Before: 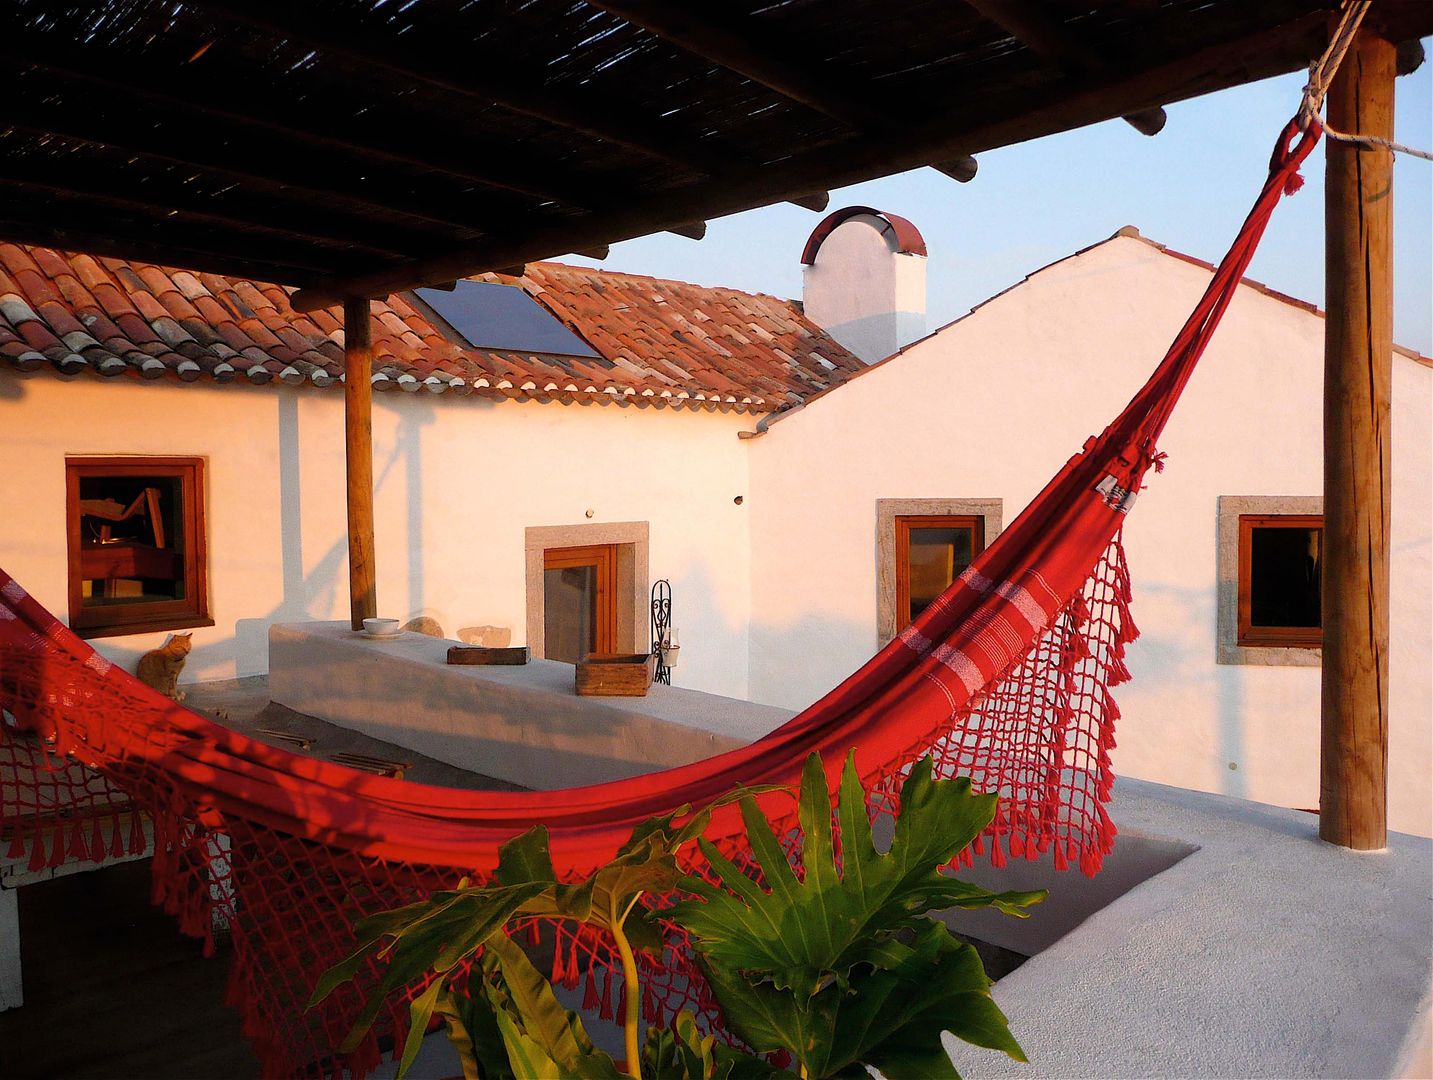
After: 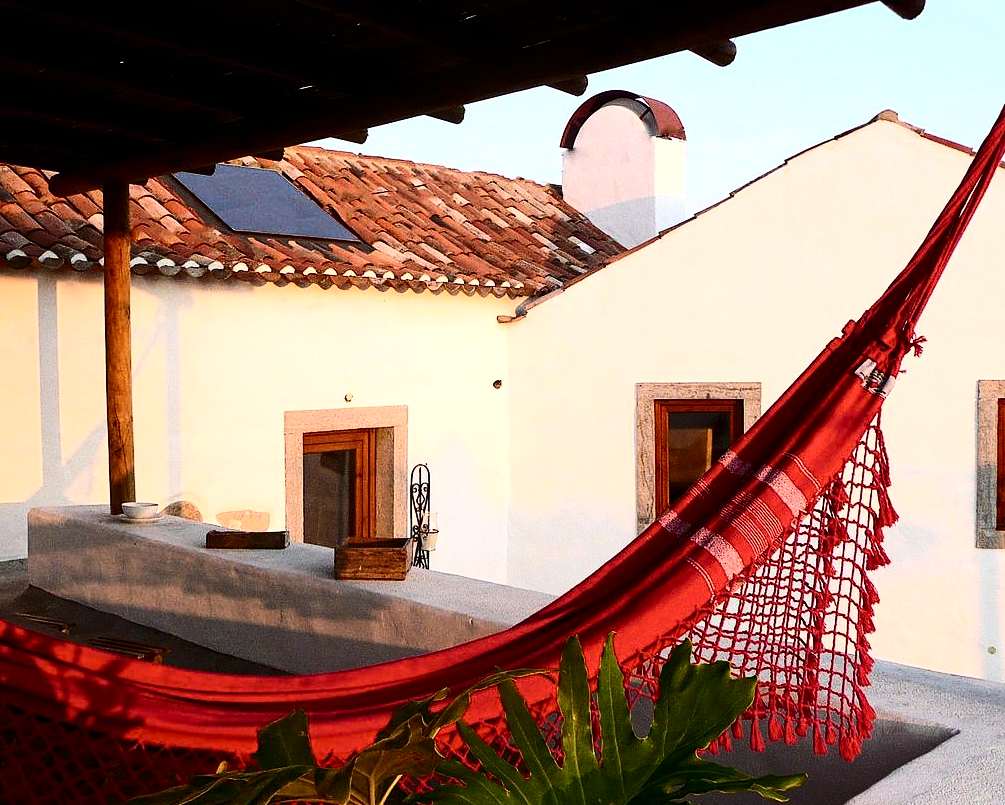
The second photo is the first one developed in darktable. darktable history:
tone equalizer: -8 EV -0.417 EV, -7 EV -0.386 EV, -6 EV -0.338 EV, -5 EV -0.208 EV, -3 EV 0.229 EV, -2 EV 0.305 EV, -1 EV 0.396 EV, +0 EV 0.438 EV, edges refinement/feathering 500, mask exposure compensation -1.57 EV, preserve details no
contrast brightness saturation: contrast 0.289
crop and rotate: left 16.864%, top 10.823%, right 12.996%, bottom 14.585%
contrast equalizer: octaves 7, y [[0.502, 0.505, 0.512, 0.529, 0.564, 0.588], [0.5 ×6], [0.502, 0.505, 0.512, 0.529, 0.564, 0.588], [0, 0.001, 0.001, 0.004, 0.008, 0.011], [0, 0.001, 0.001, 0.004, 0.008, 0.011]]
